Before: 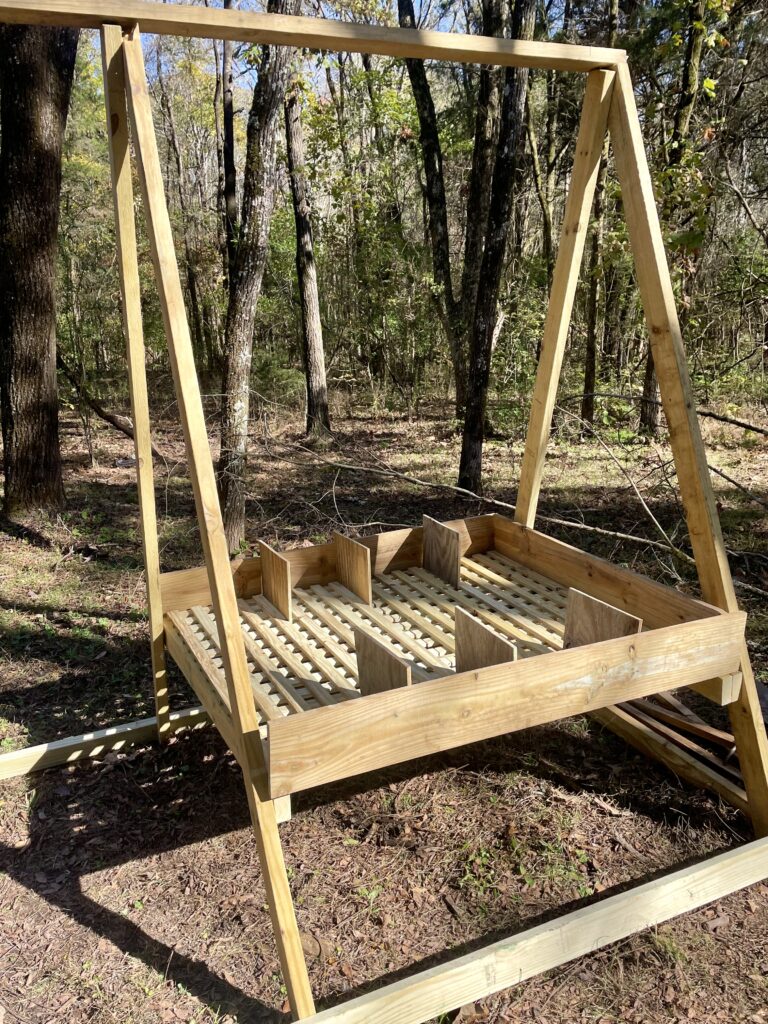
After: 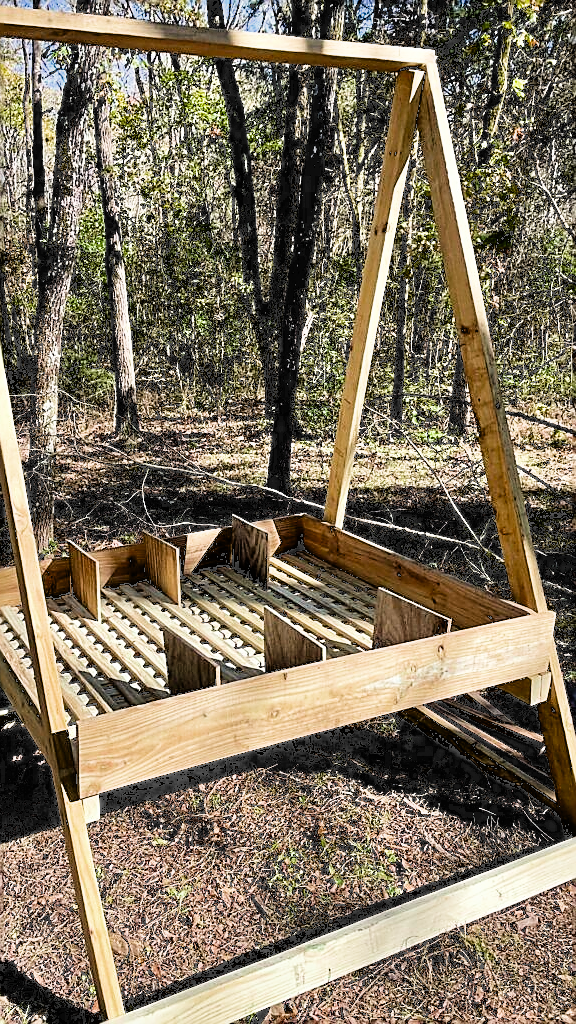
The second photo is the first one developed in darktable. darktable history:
sharpen: radius 1.417, amount 1.245, threshold 0.603
contrast equalizer: octaves 7, y [[0.6 ×6], [0.55 ×6], [0 ×6], [0 ×6], [0 ×6]]
filmic rgb: black relative exposure -7.73 EV, white relative exposure 4.39 EV, hardness 3.75, latitude 49.02%, contrast 1.101, add noise in highlights 0.001, preserve chrominance max RGB, color science v3 (2019), use custom middle-gray values true, contrast in highlights soft
crop and rotate: left 24.936%
